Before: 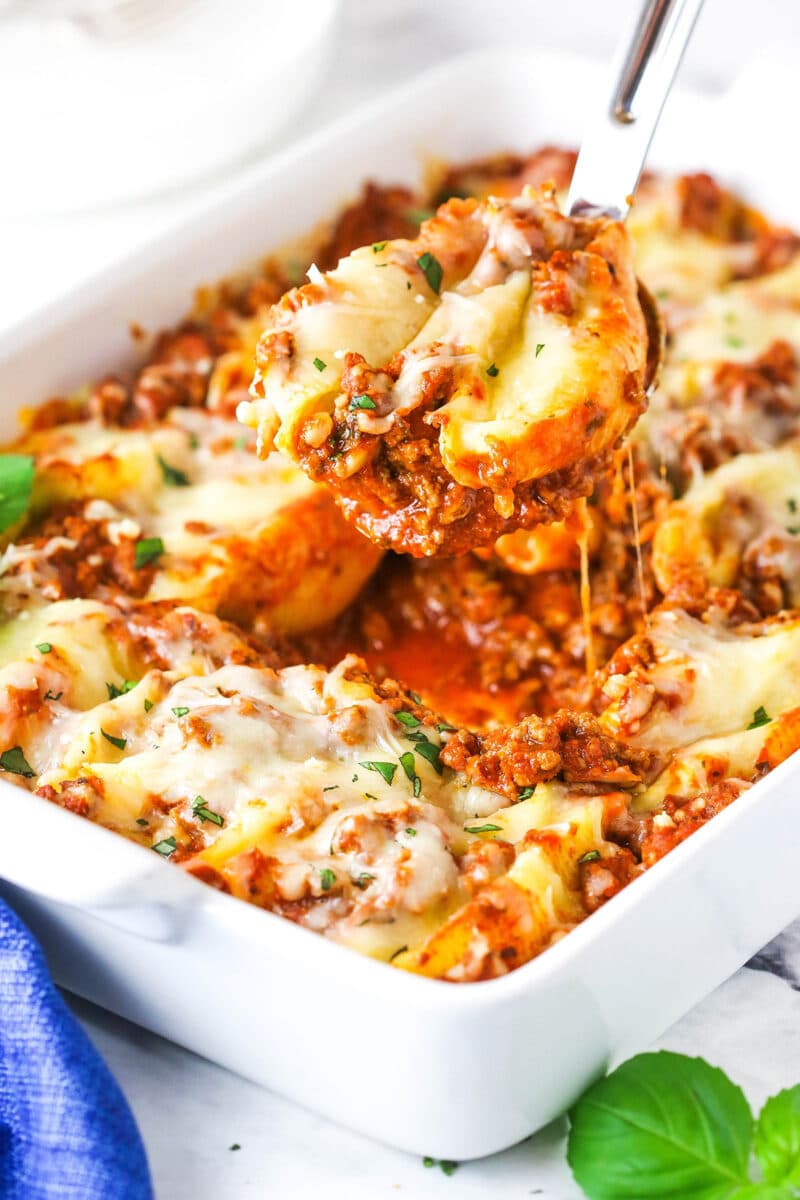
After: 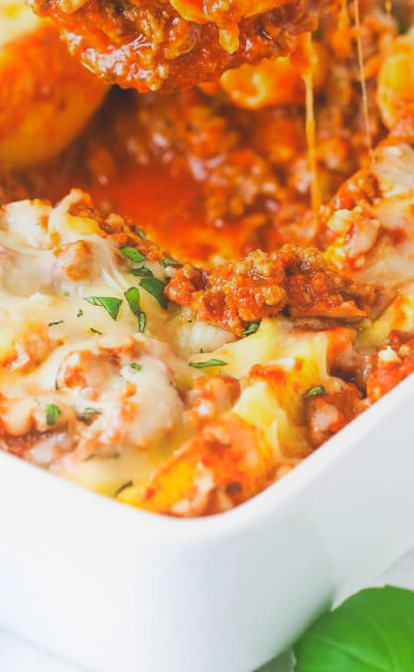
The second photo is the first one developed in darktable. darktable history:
crop: left 34.479%, top 38.822%, right 13.718%, bottom 5.172%
local contrast: detail 69%
